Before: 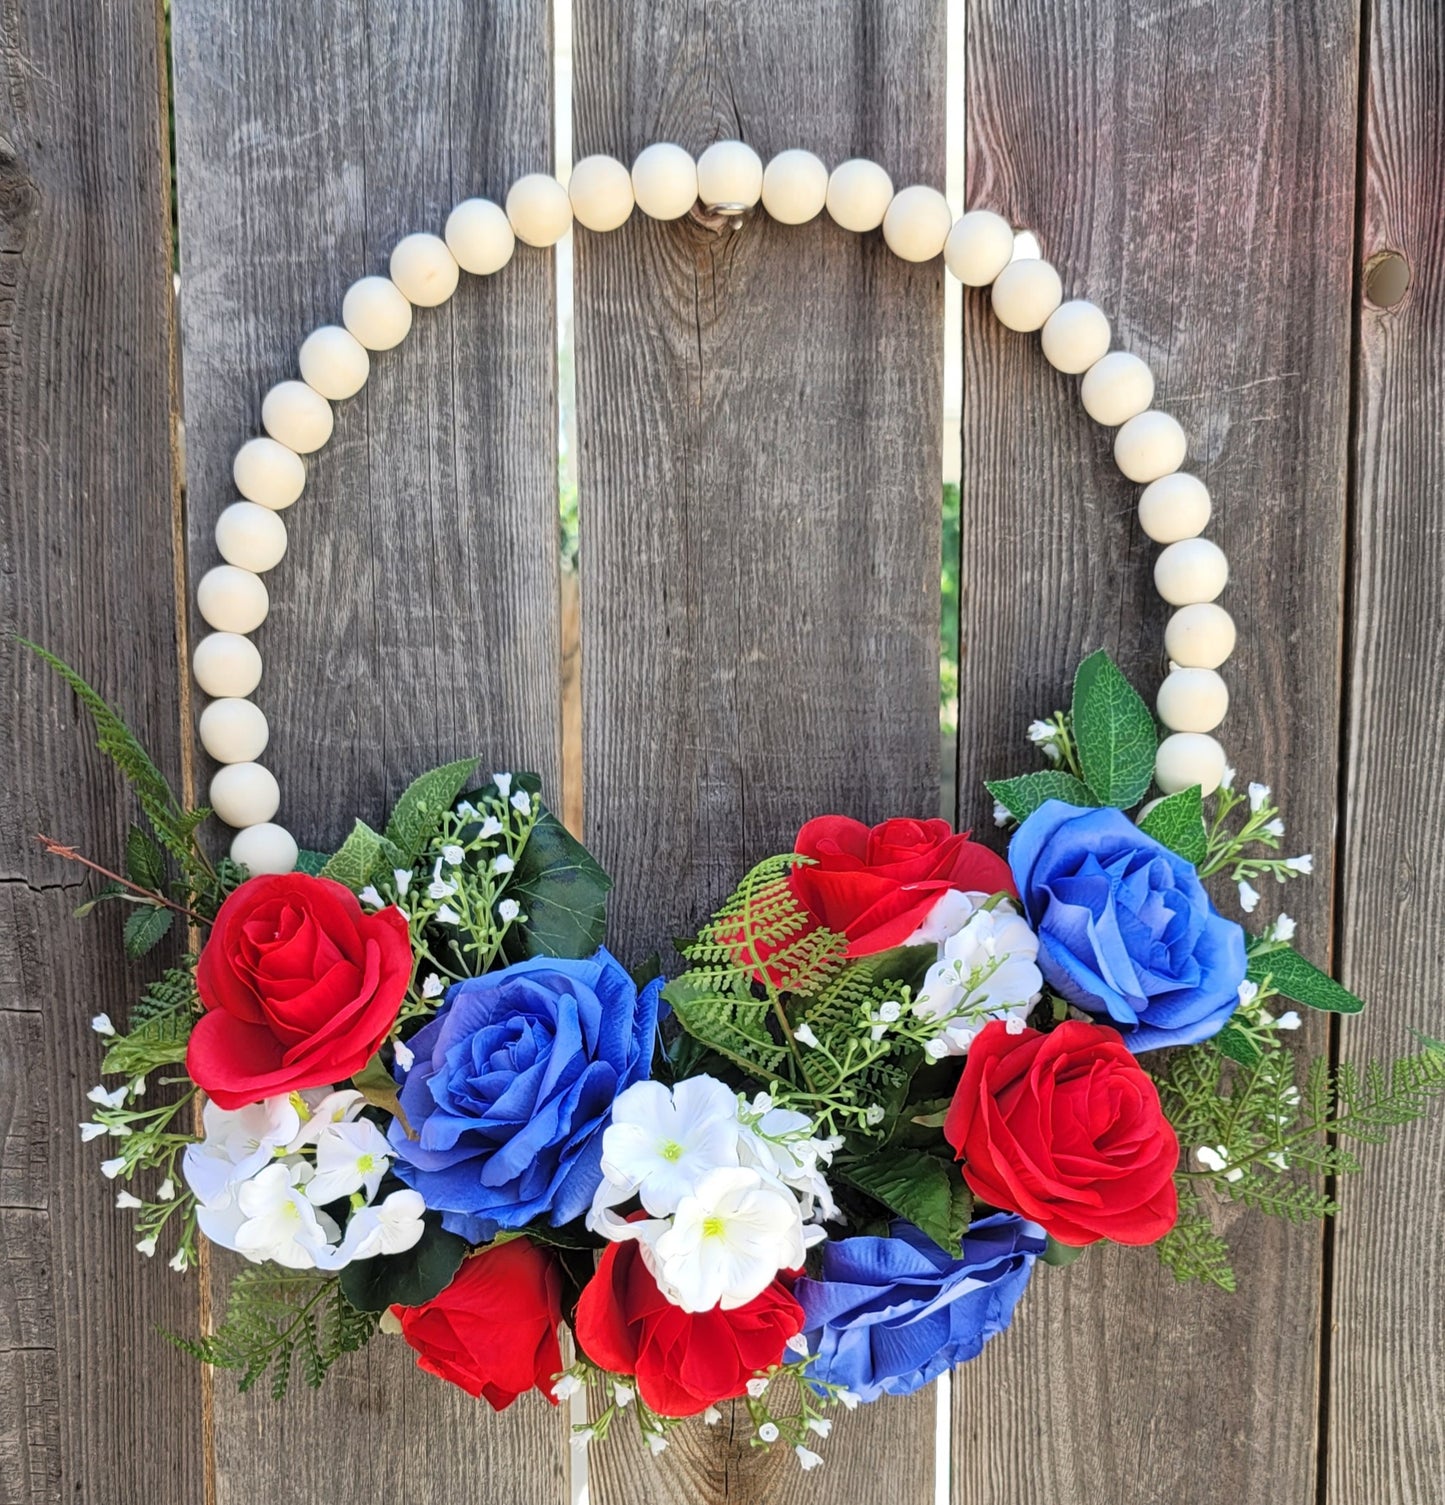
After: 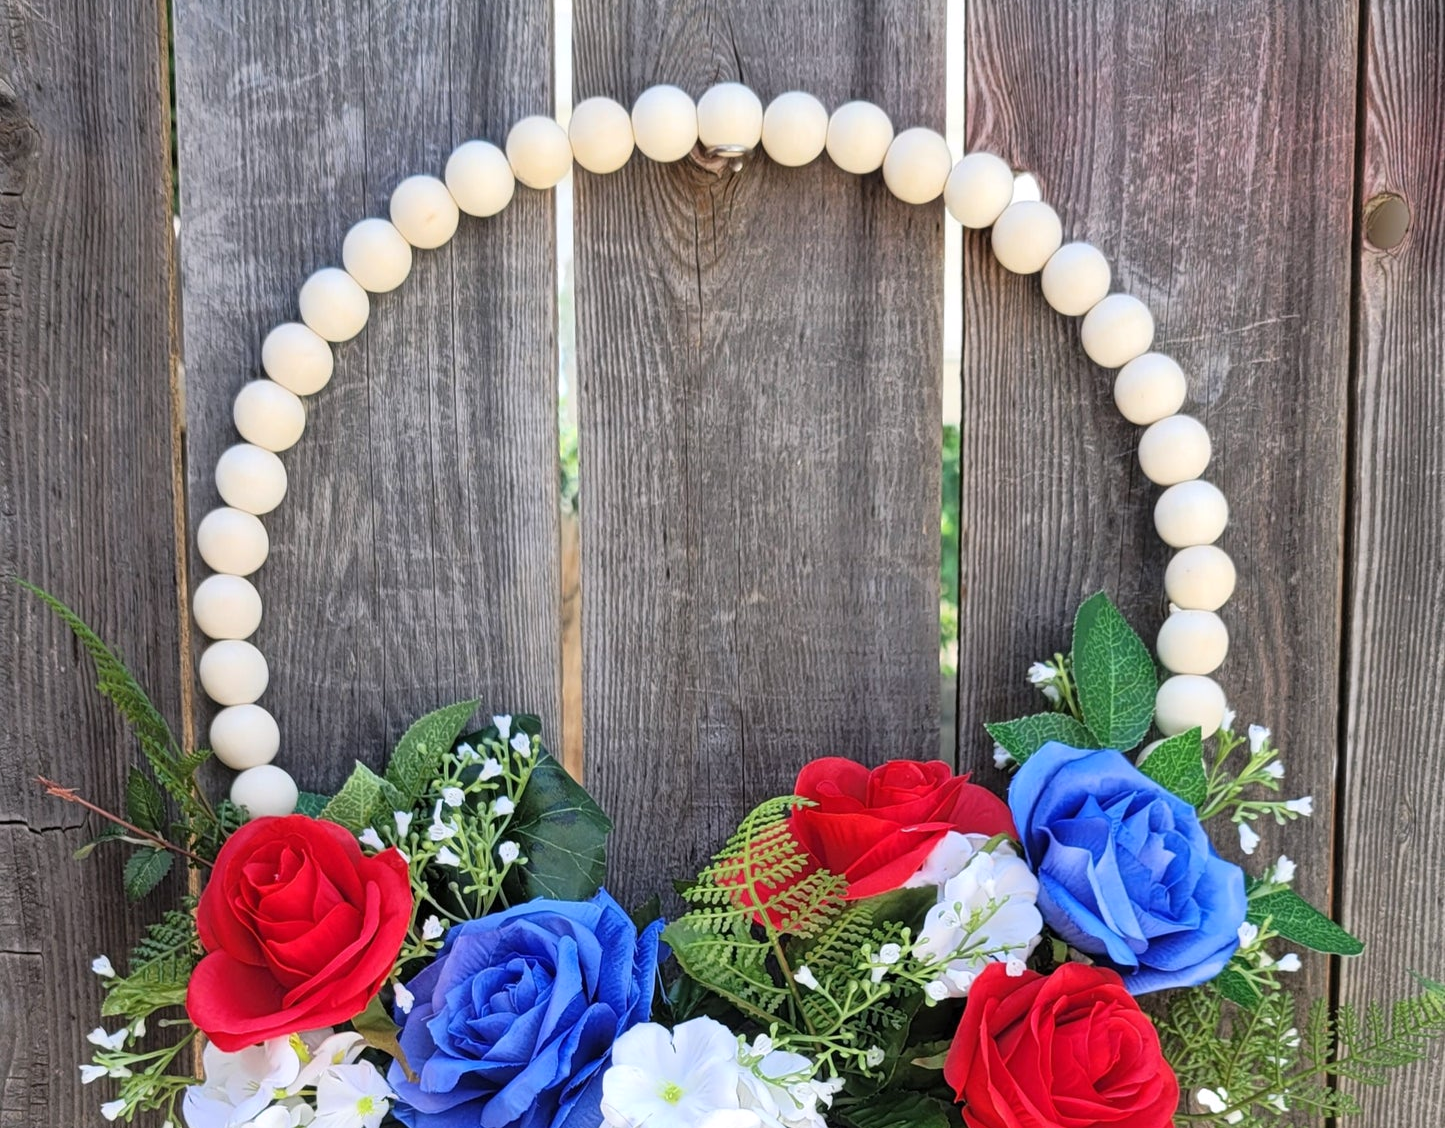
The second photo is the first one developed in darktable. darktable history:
white balance: red 1.004, blue 1.024
crop: top 3.857%, bottom 21.132%
